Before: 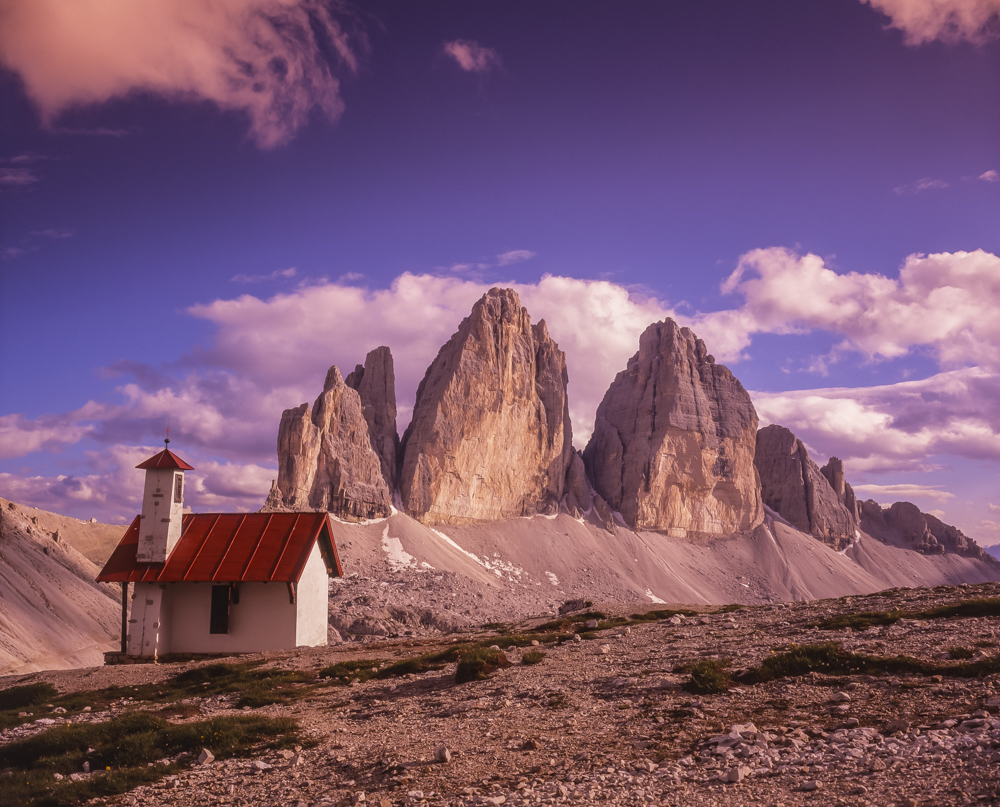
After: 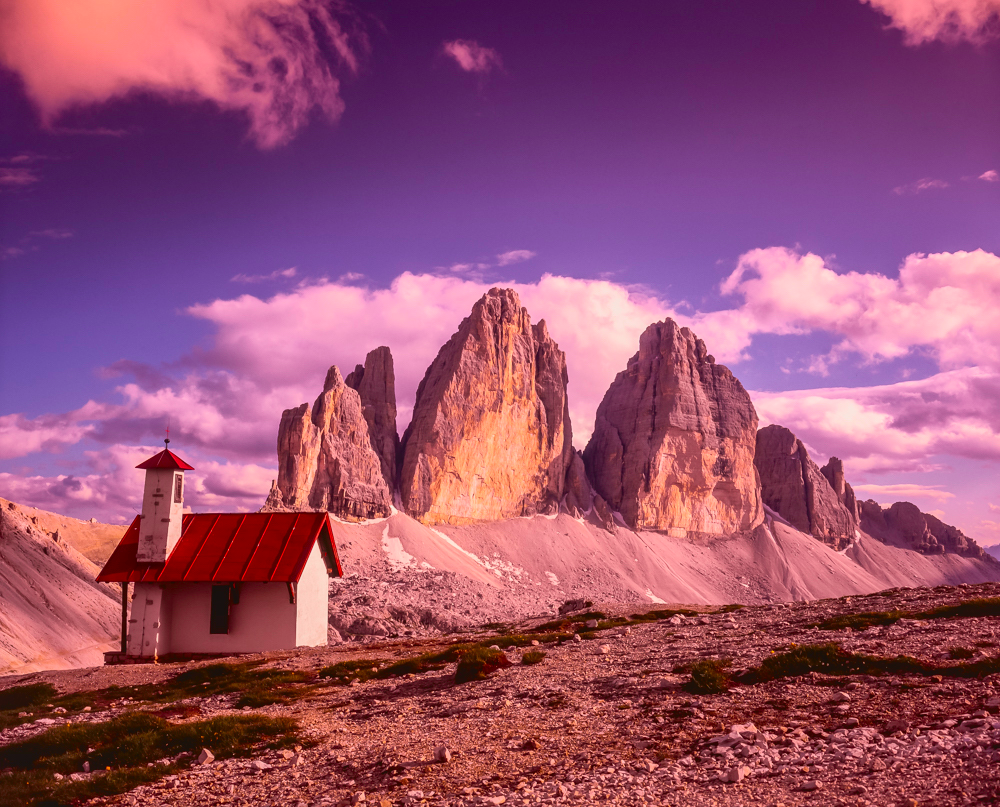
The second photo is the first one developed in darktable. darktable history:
shadows and highlights: on, module defaults
tone curve: curves: ch0 [(0, 0.023) (0.132, 0.075) (0.251, 0.186) (0.463, 0.461) (0.662, 0.757) (0.854, 0.909) (1, 0.973)]; ch1 [(0, 0) (0.447, 0.411) (0.483, 0.469) (0.498, 0.496) (0.518, 0.514) (0.561, 0.579) (0.604, 0.645) (0.669, 0.73) (0.819, 0.93) (1, 1)]; ch2 [(0, 0) (0.307, 0.315) (0.425, 0.438) (0.483, 0.477) (0.503, 0.503) (0.526, 0.534) (0.567, 0.569) (0.617, 0.674) (0.703, 0.797) (0.985, 0.966)], color space Lab, independent channels
